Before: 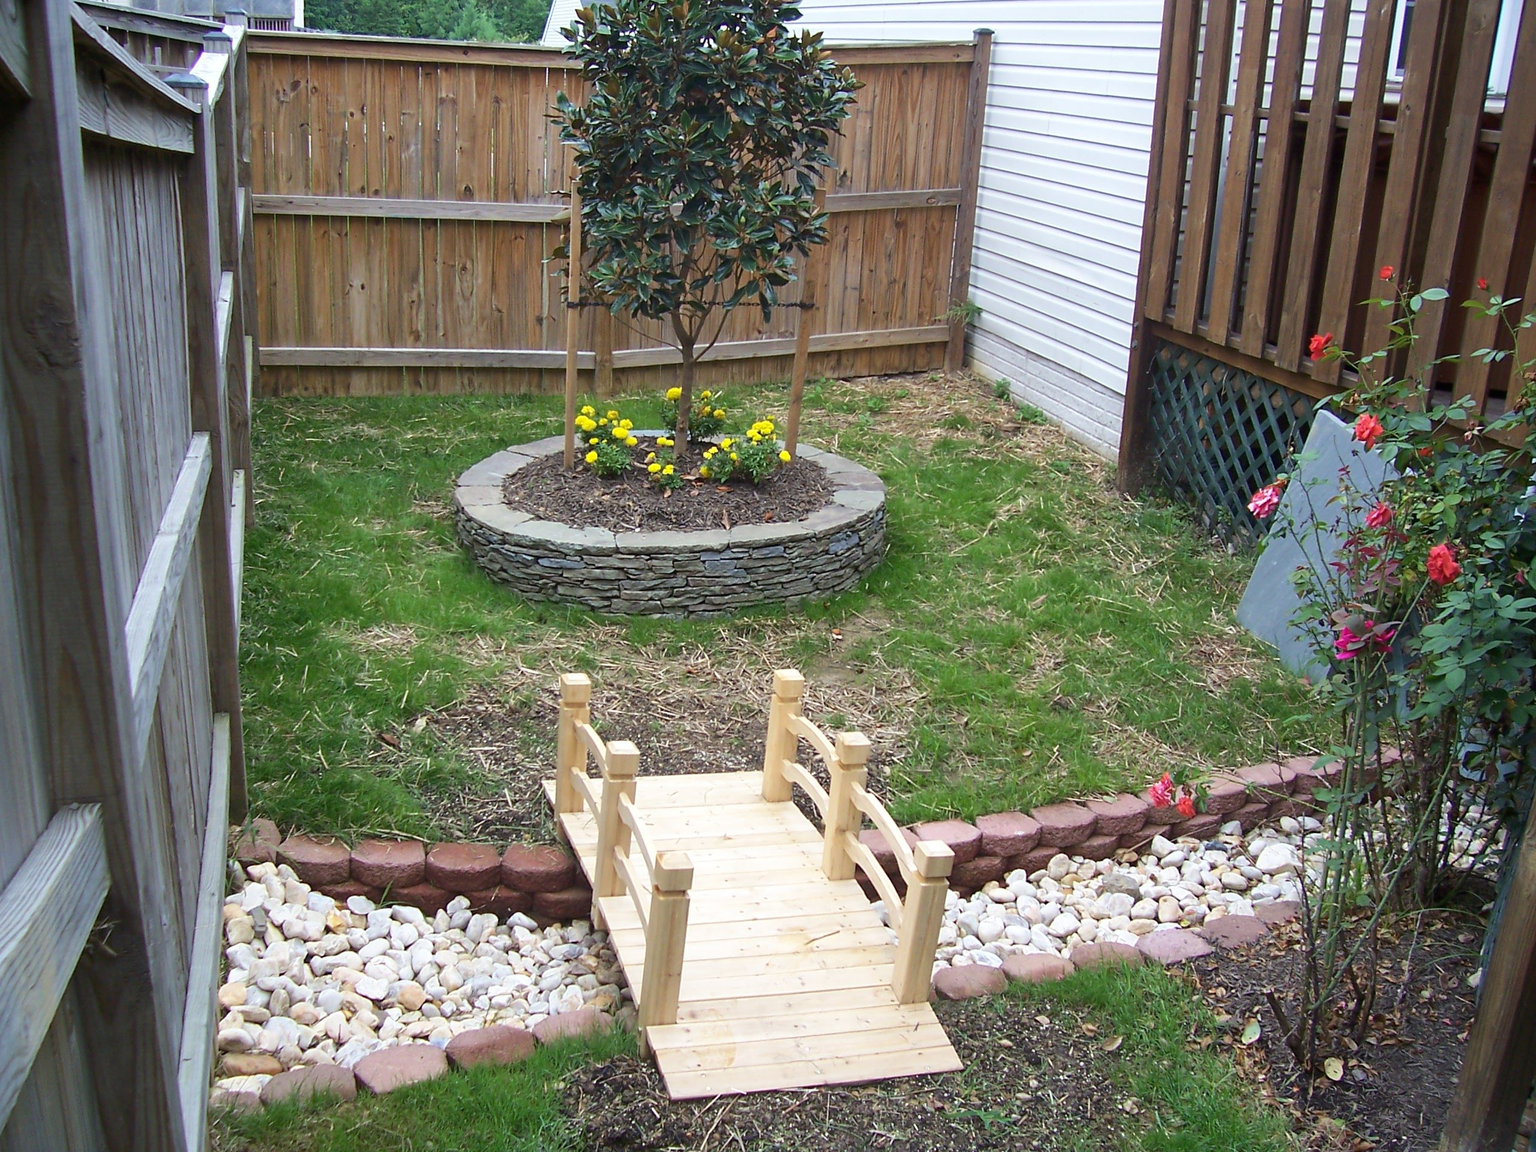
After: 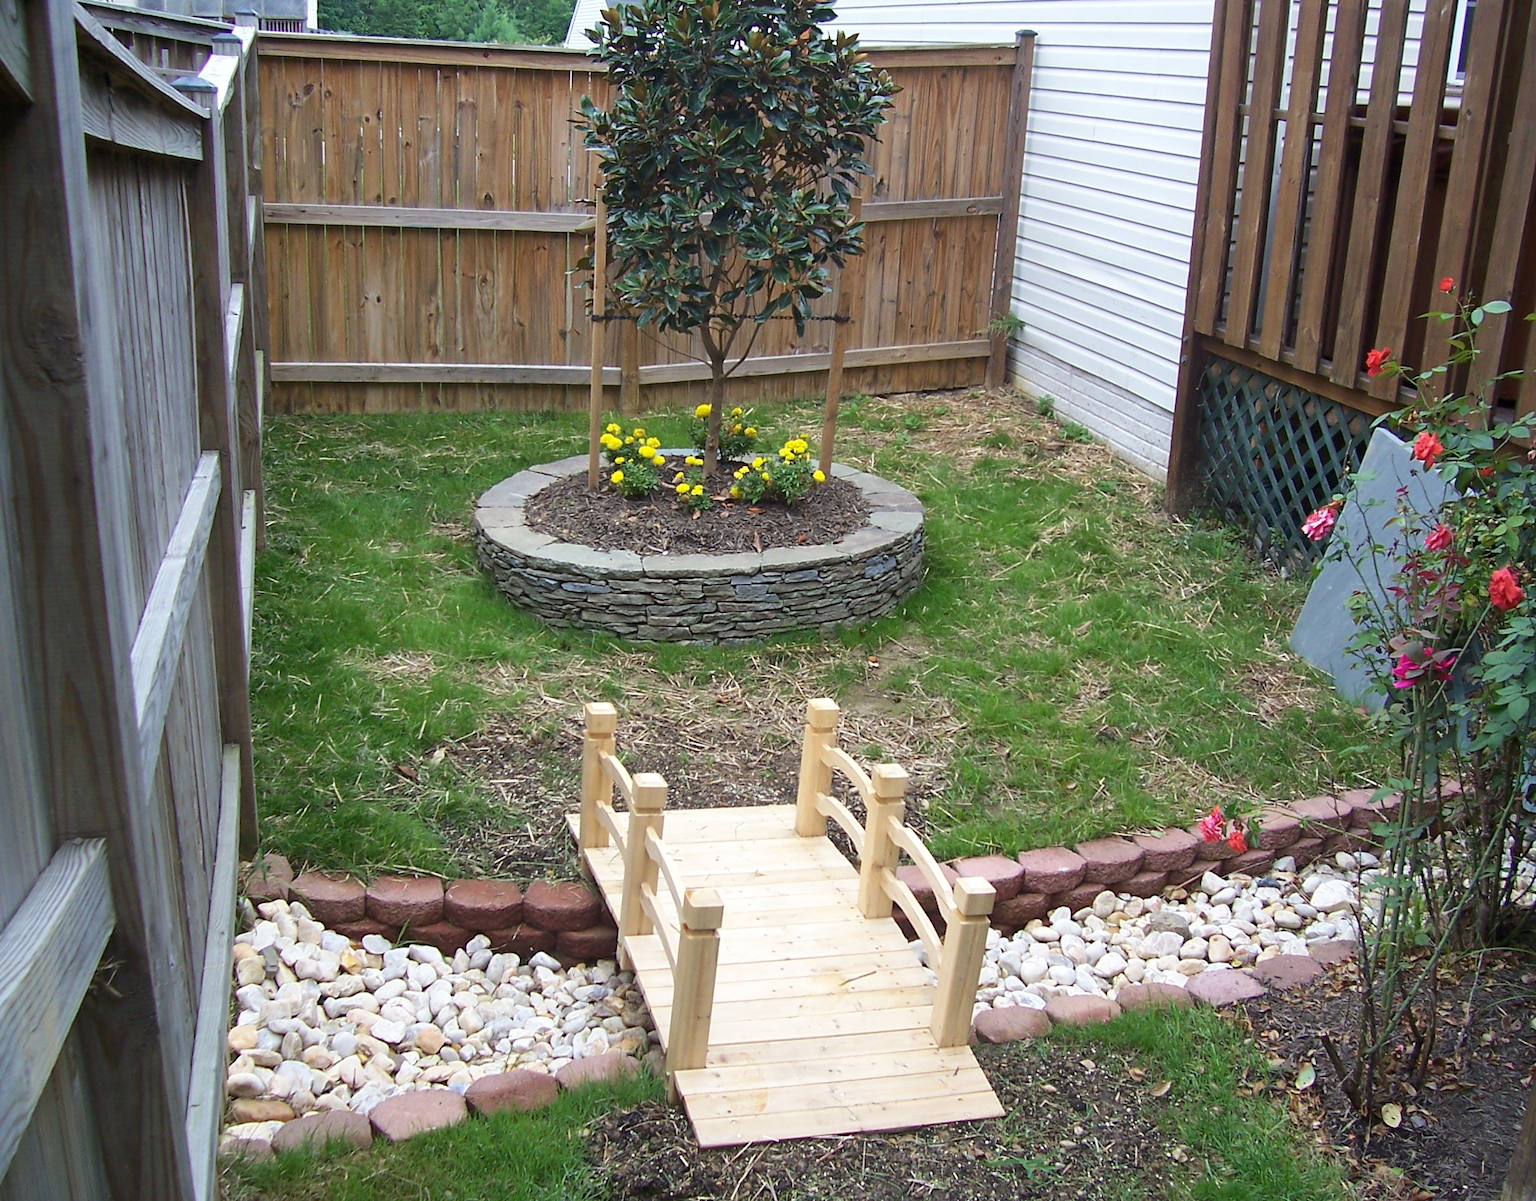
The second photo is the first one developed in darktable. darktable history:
crop: right 4.126%, bottom 0.031%
tone equalizer: on, module defaults
